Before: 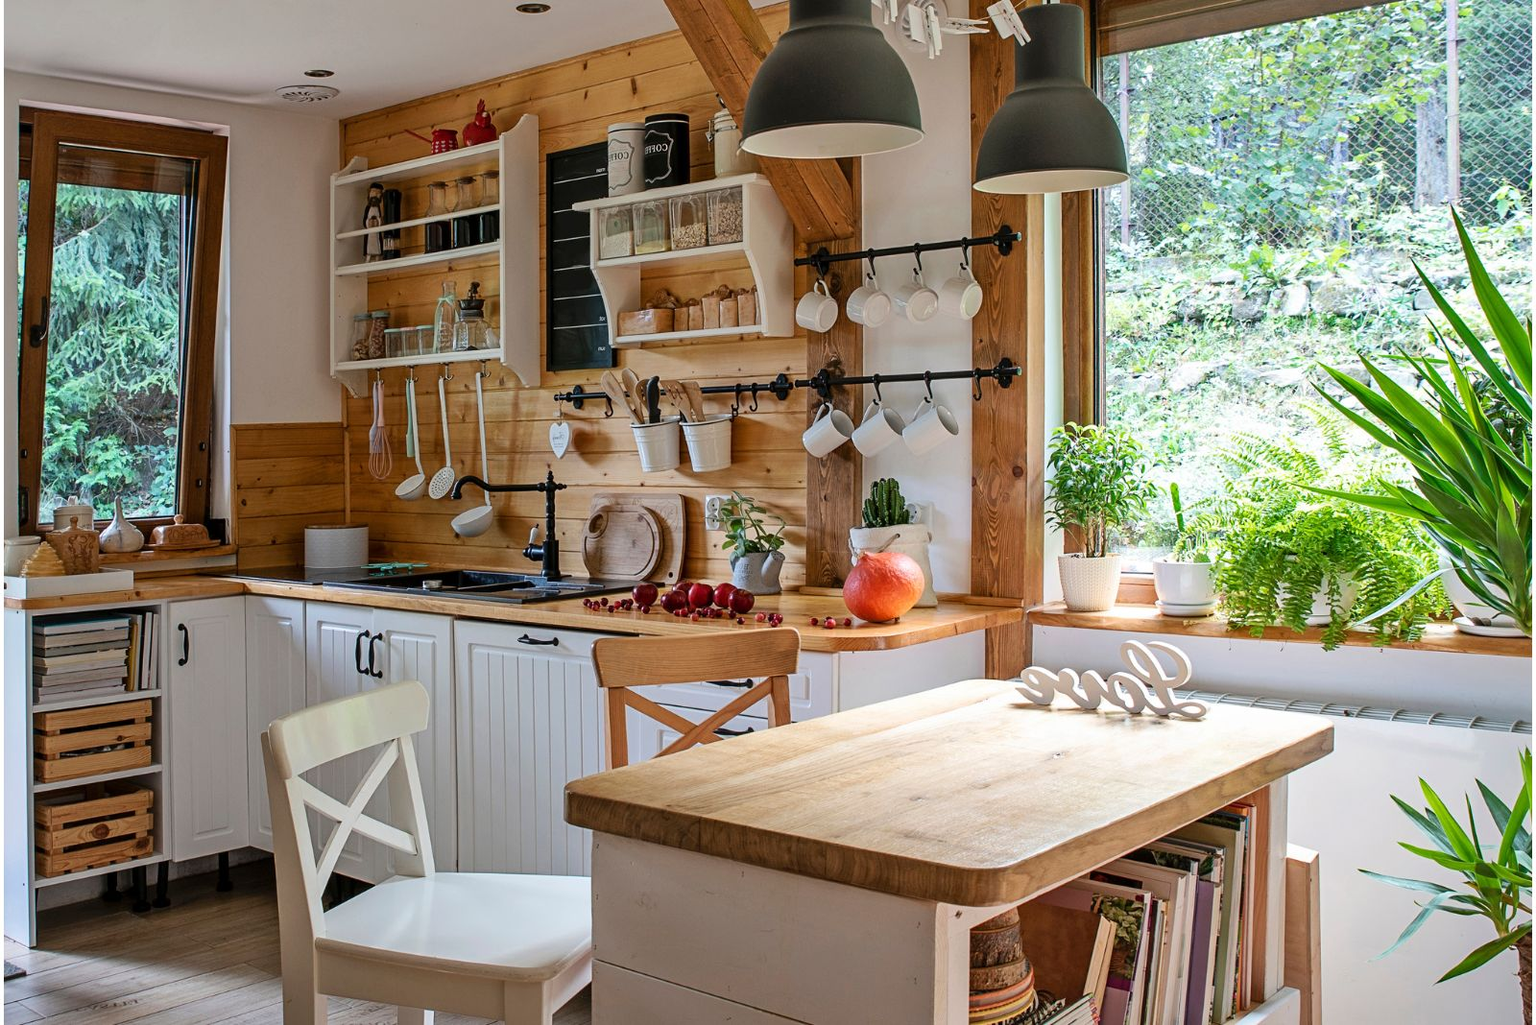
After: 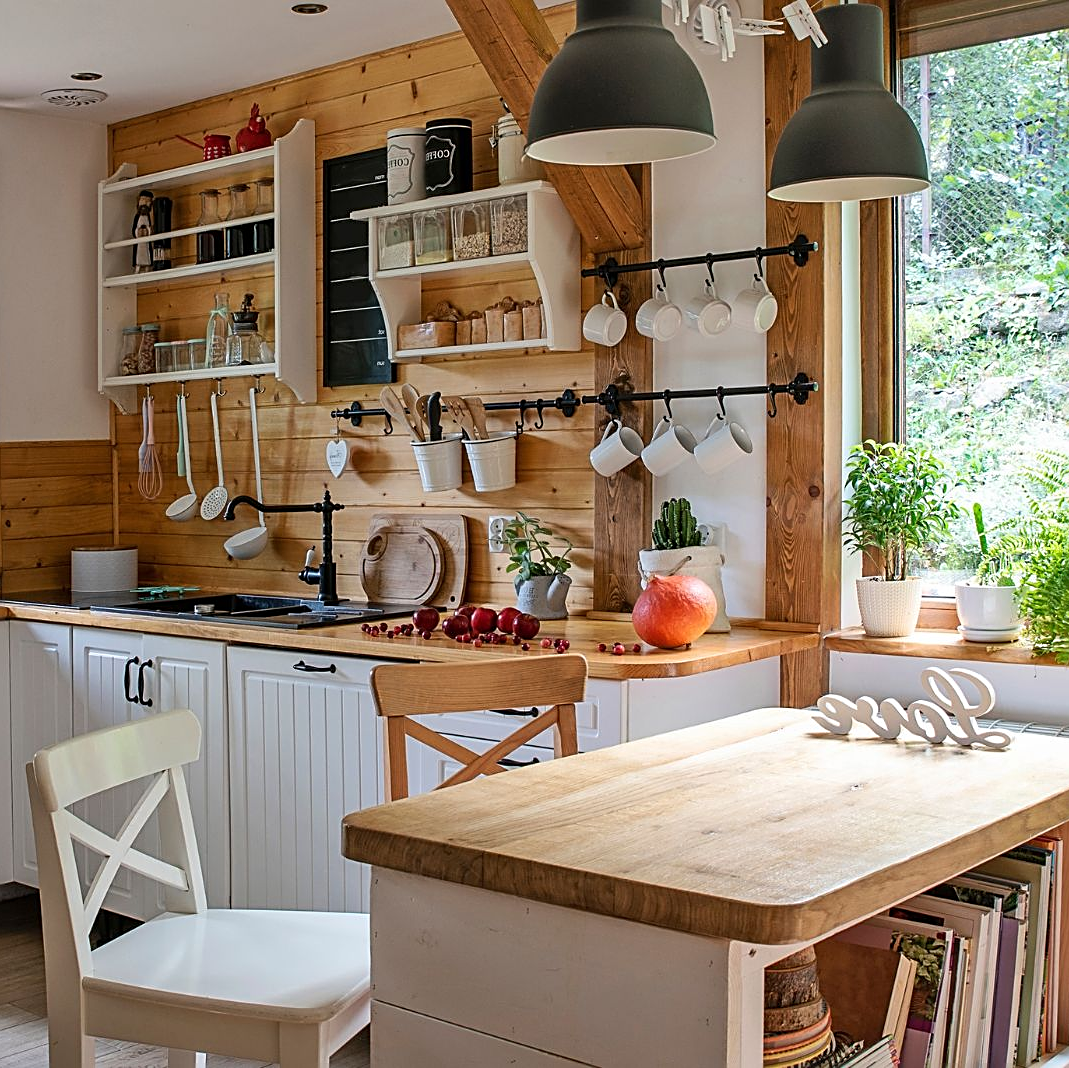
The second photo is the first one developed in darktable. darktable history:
sharpen: on, module defaults
crop: left 15.406%, right 17.737%
